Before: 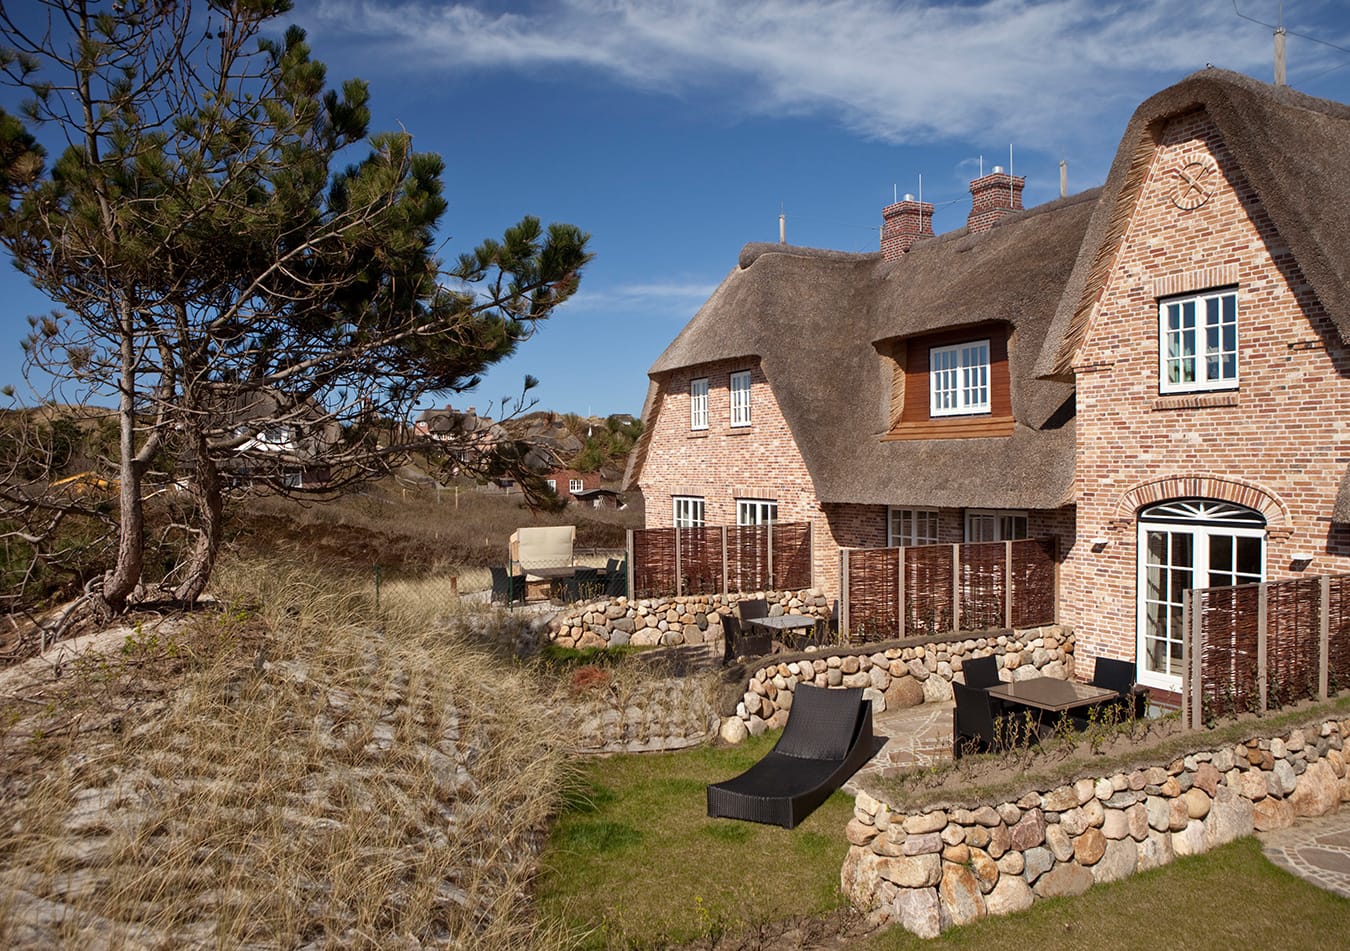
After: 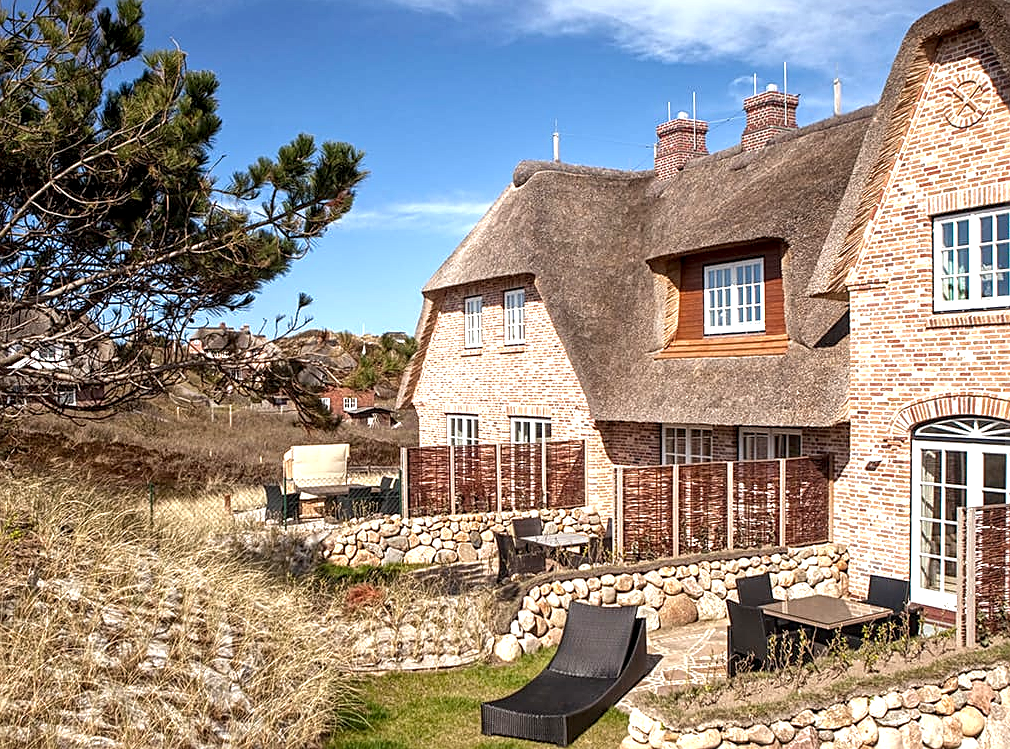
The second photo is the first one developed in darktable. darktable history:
exposure: exposure 0.943 EV, compensate highlight preservation false
tone equalizer: on, module defaults
local contrast: highlights 35%, detail 135%
crop: left 16.768%, top 8.653%, right 8.362%, bottom 12.485%
sharpen: on, module defaults
